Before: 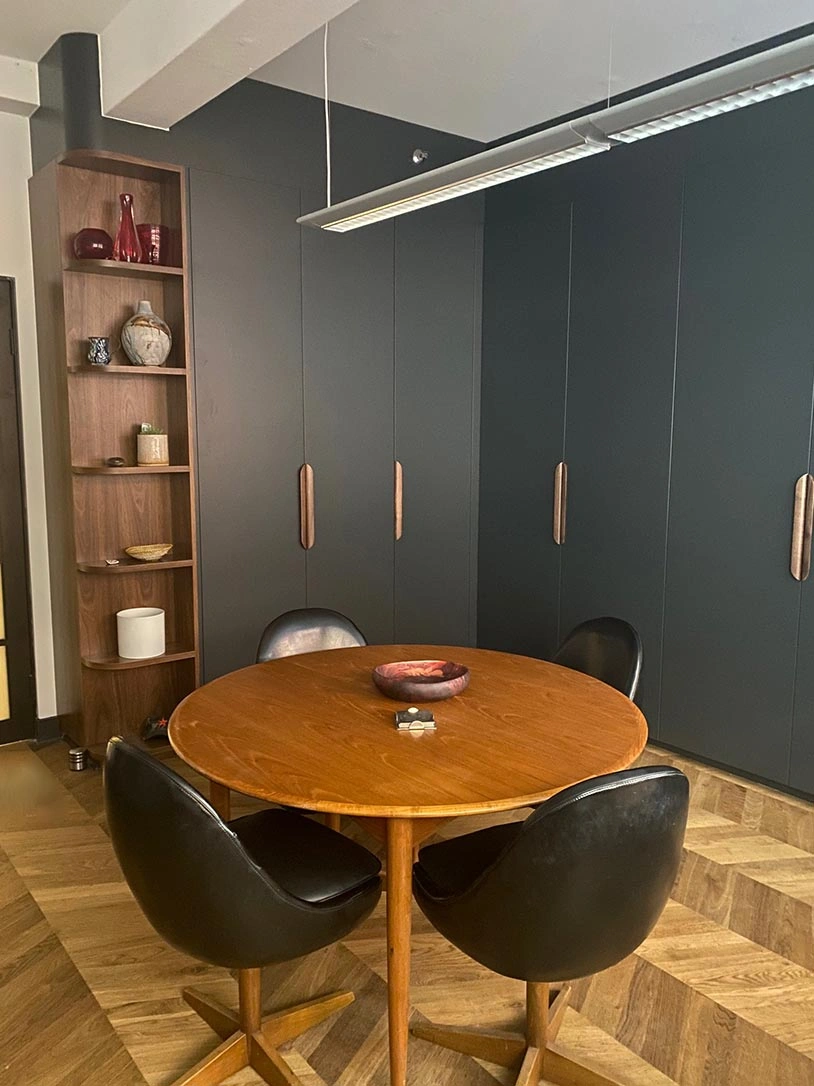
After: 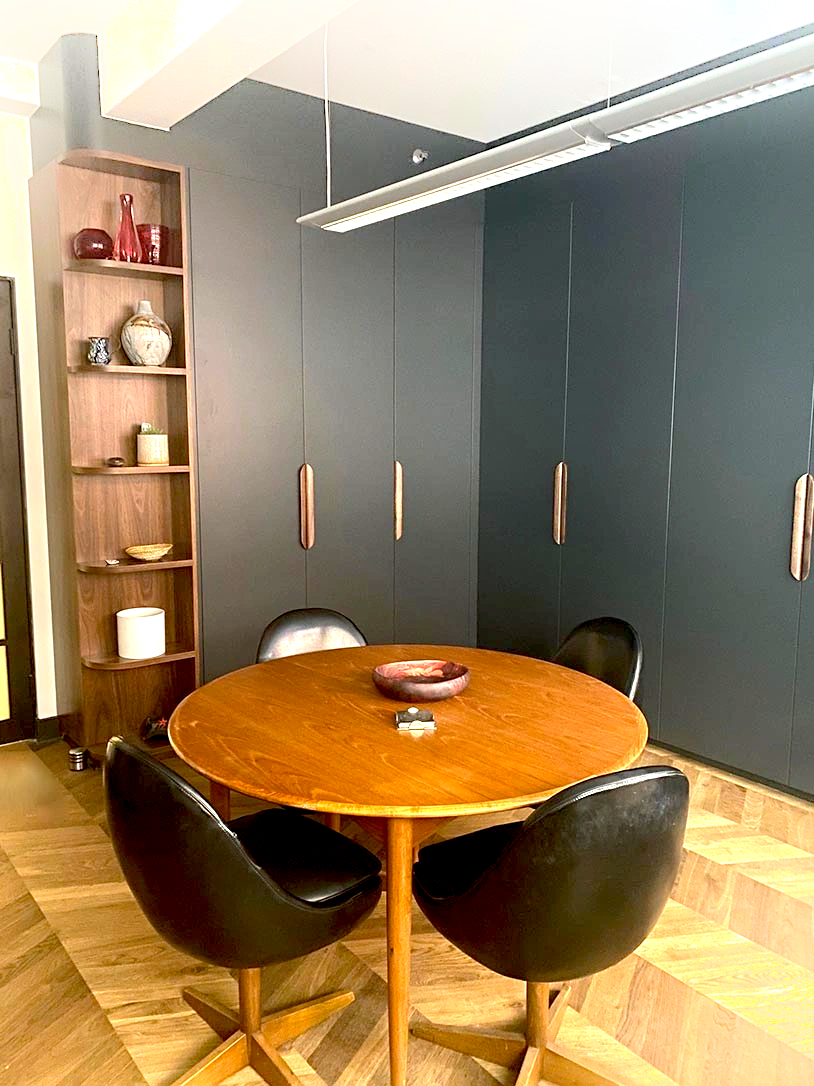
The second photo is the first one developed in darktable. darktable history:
shadows and highlights: shadows -90, highlights 90, soften with gaussian
exposure: black level correction 0.011, exposure 1.088 EV, compensate exposure bias true, compensate highlight preservation false
